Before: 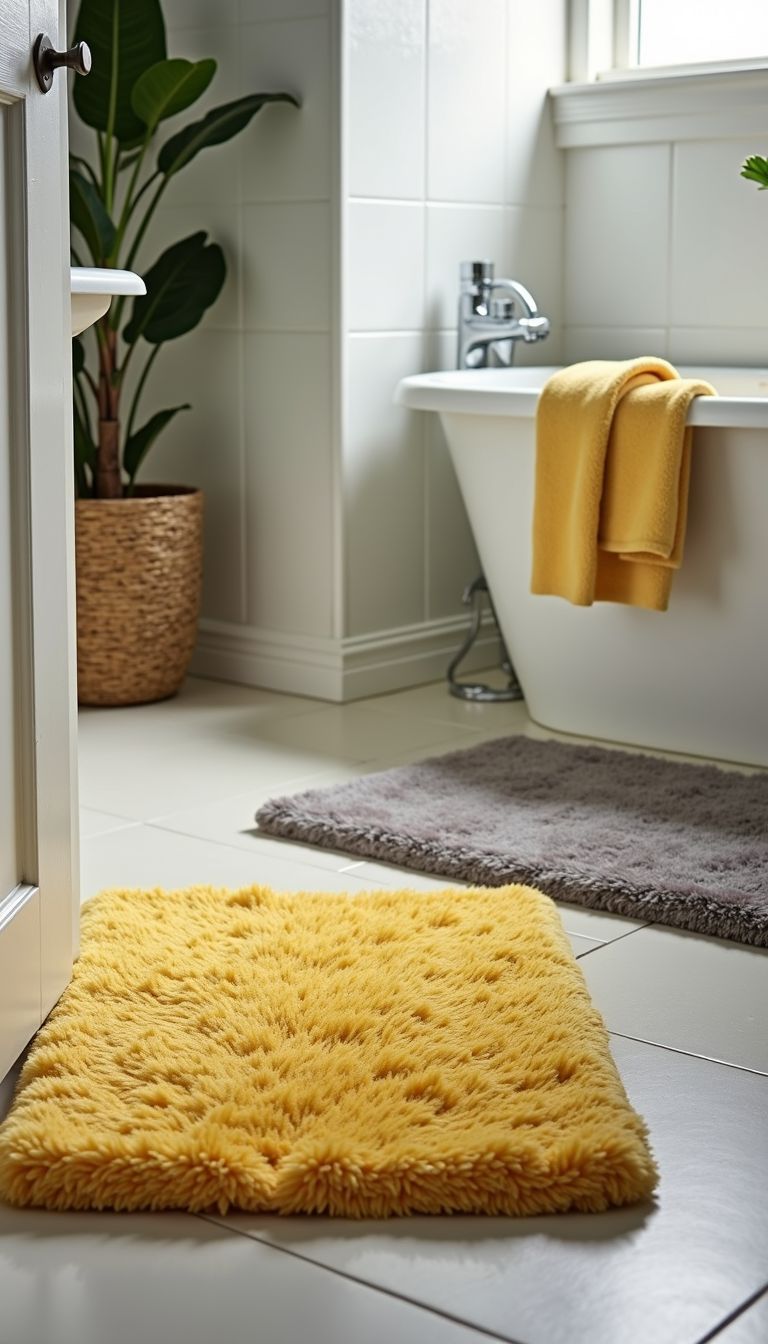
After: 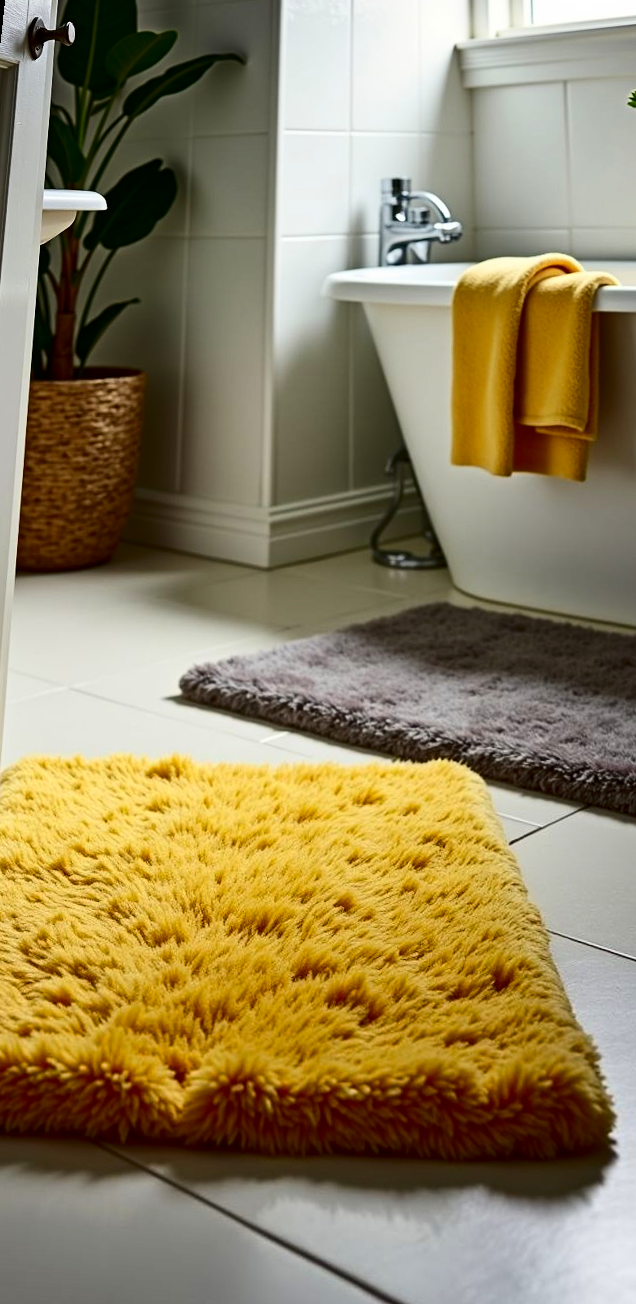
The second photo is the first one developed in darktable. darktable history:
rotate and perspective: rotation 0.72°, lens shift (vertical) -0.352, lens shift (horizontal) -0.051, crop left 0.152, crop right 0.859, crop top 0.019, crop bottom 0.964
contrast brightness saturation: contrast 0.22, brightness -0.19, saturation 0.24
